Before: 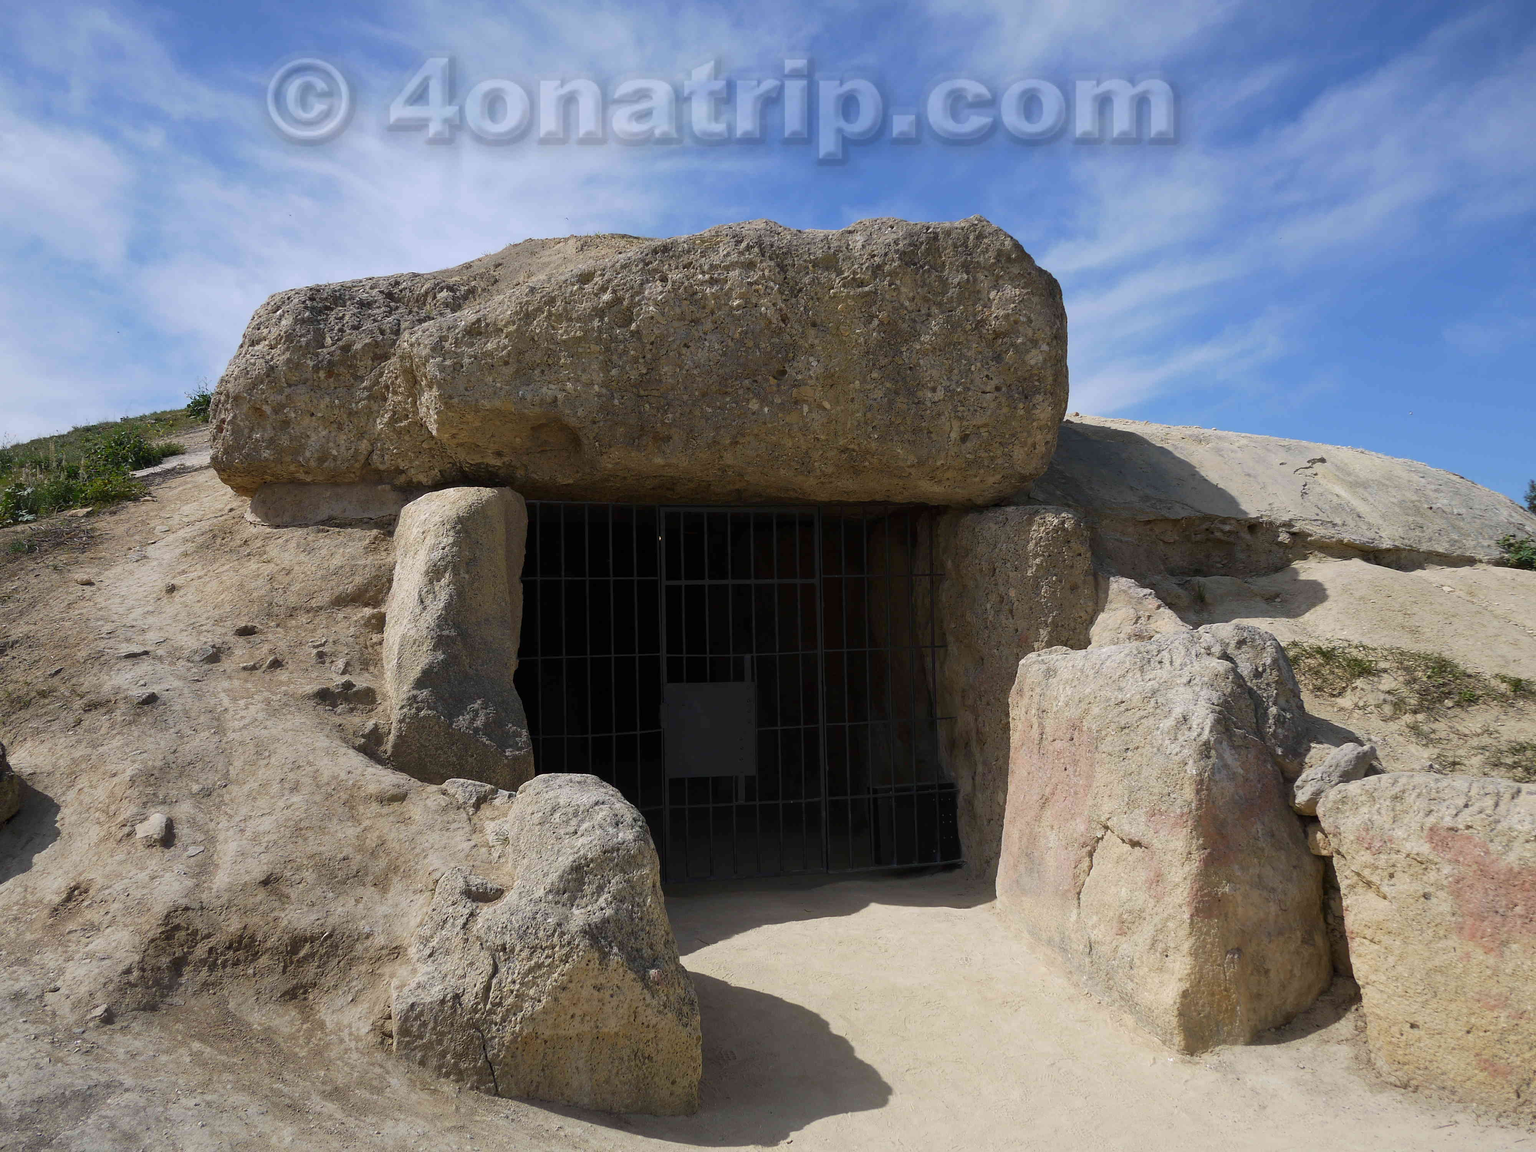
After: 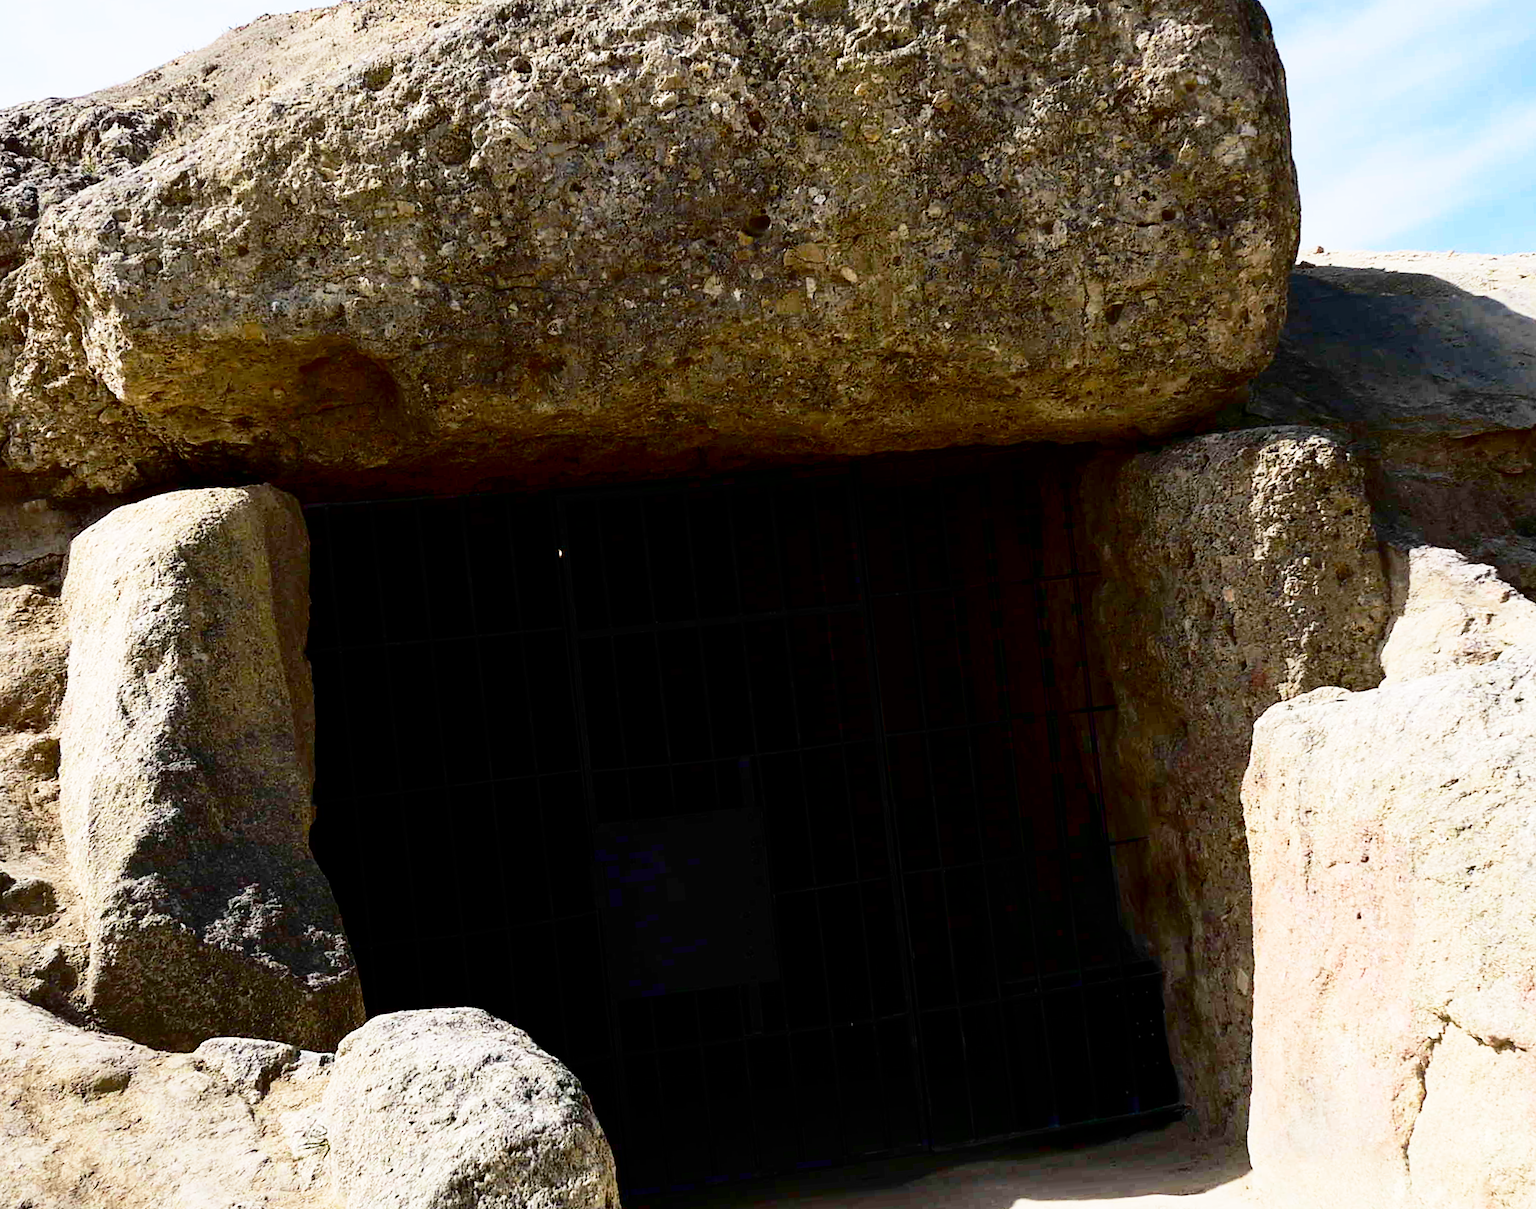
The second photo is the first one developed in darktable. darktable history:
base curve: curves: ch0 [(0, 0) (0.012, 0.01) (0.073, 0.168) (0.31, 0.711) (0.645, 0.957) (1, 1)], preserve colors none
contrast brightness saturation: contrast 0.24, brightness -0.24, saturation 0.14
crop: left 25%, top 25%, right 25%, bottom 25%
rotate and perspective: rotation -5.2°, automatic cropping off
